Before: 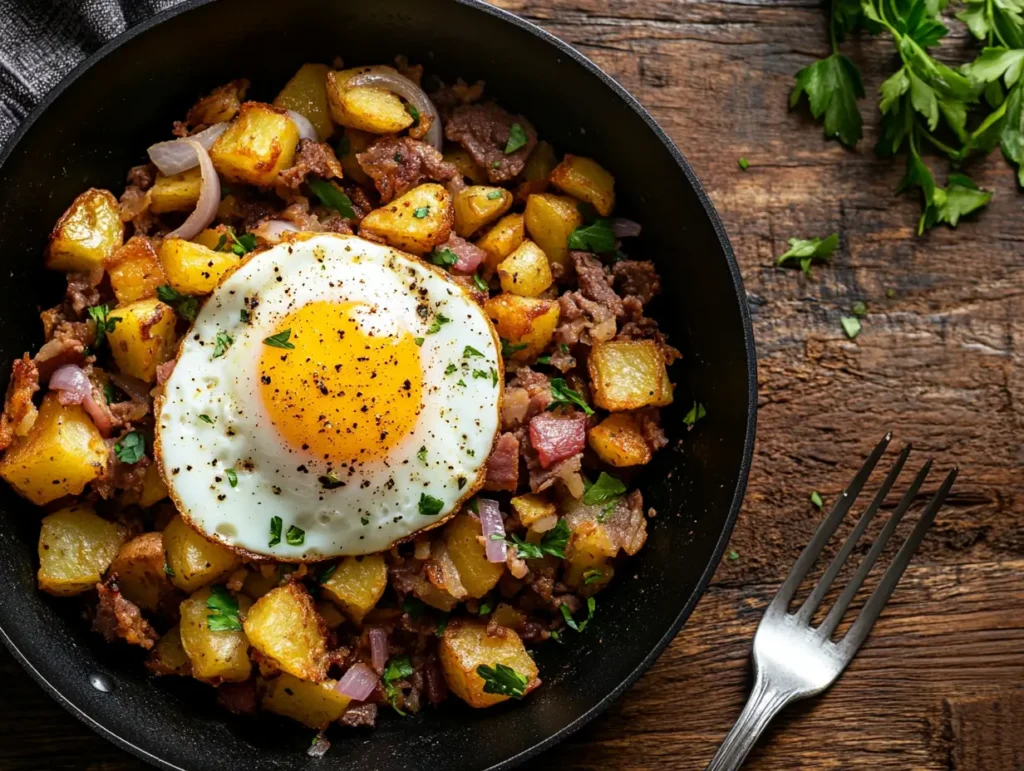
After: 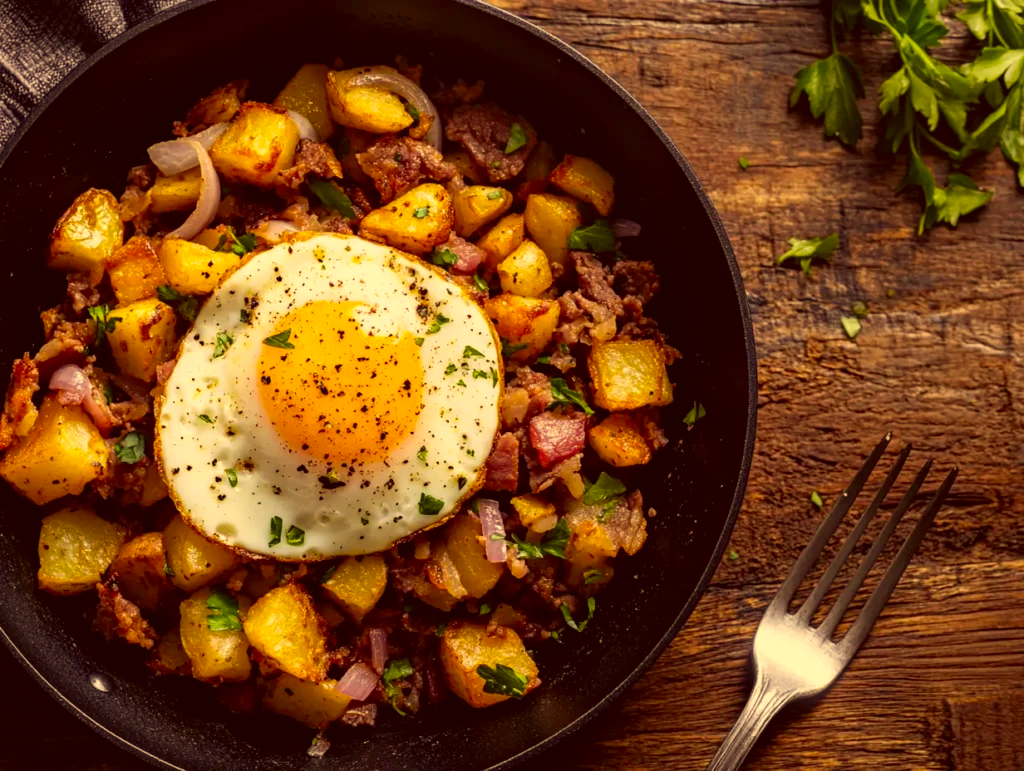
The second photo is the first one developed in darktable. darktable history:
bloom: size 3%, threshold 100%, strength 0%
color correction: highlights a* 10.12, highlights b* 39.04, shadows a* 14.62, shadows b* 3.37
